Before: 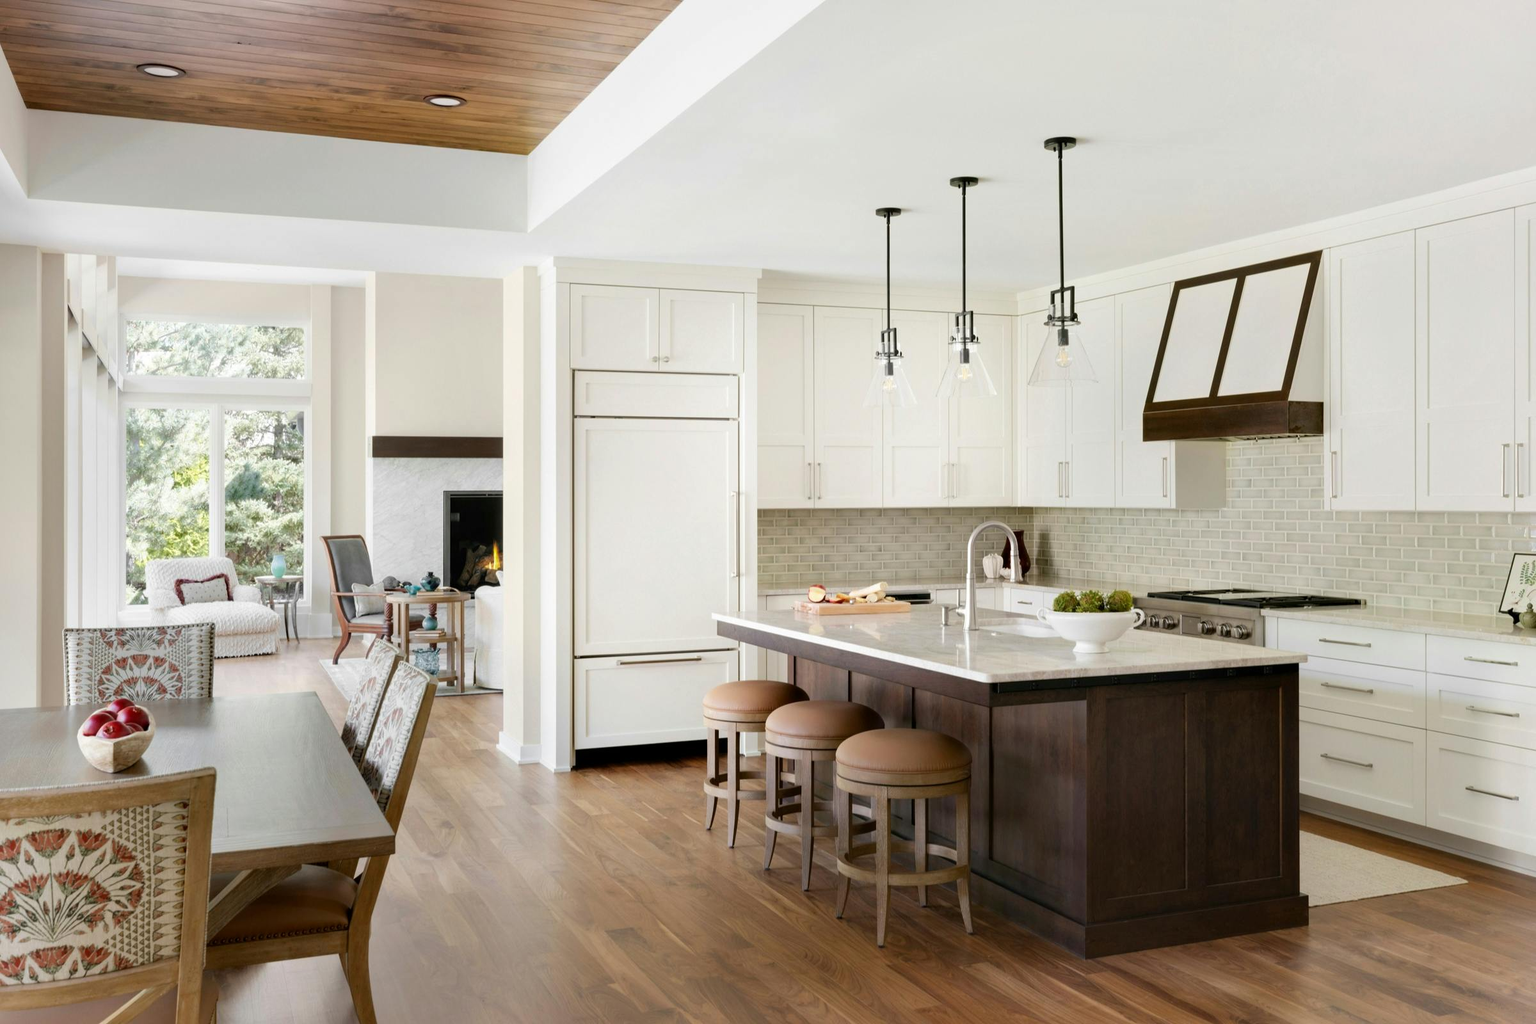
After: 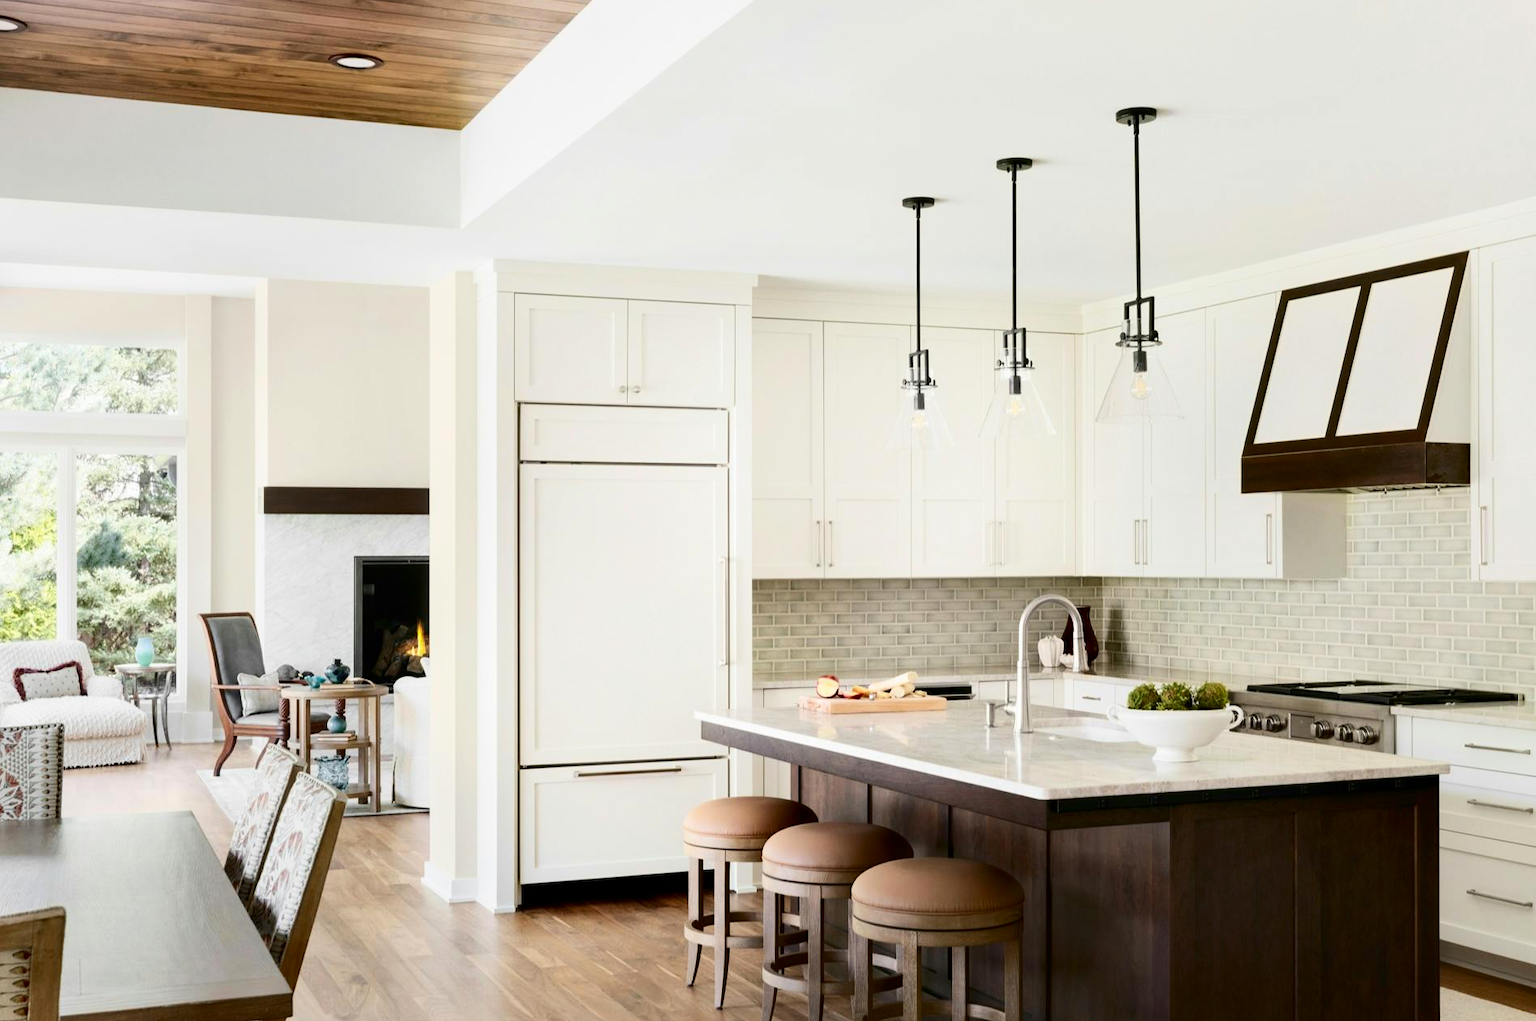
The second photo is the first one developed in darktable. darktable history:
exposure: exposure 0.168 EV, compensate exposure bias true, compensate highlight preservation false
contrast brightness saturation: contrast 0.297
crop and rotate: left 10.727%, top 5.149%, right 10.414%, bottom 16.169%
shadows and highlights: shadows 25.38, white point adjustment -2.93, highlights -29.71
